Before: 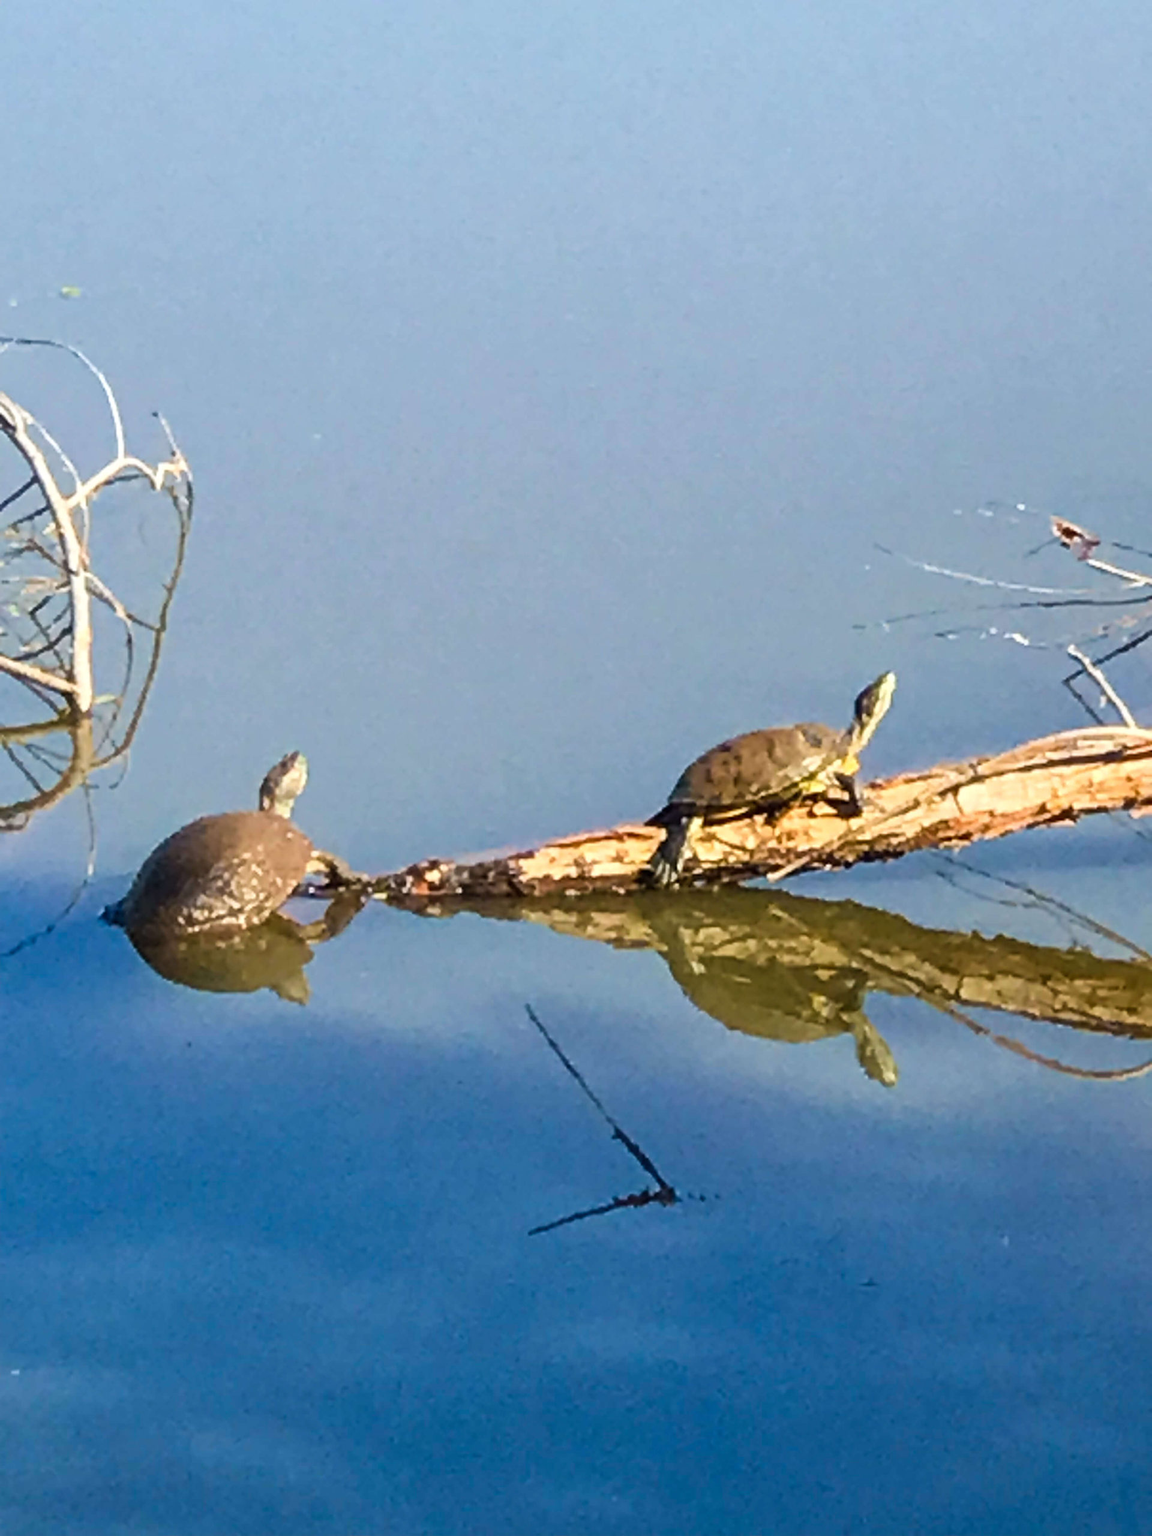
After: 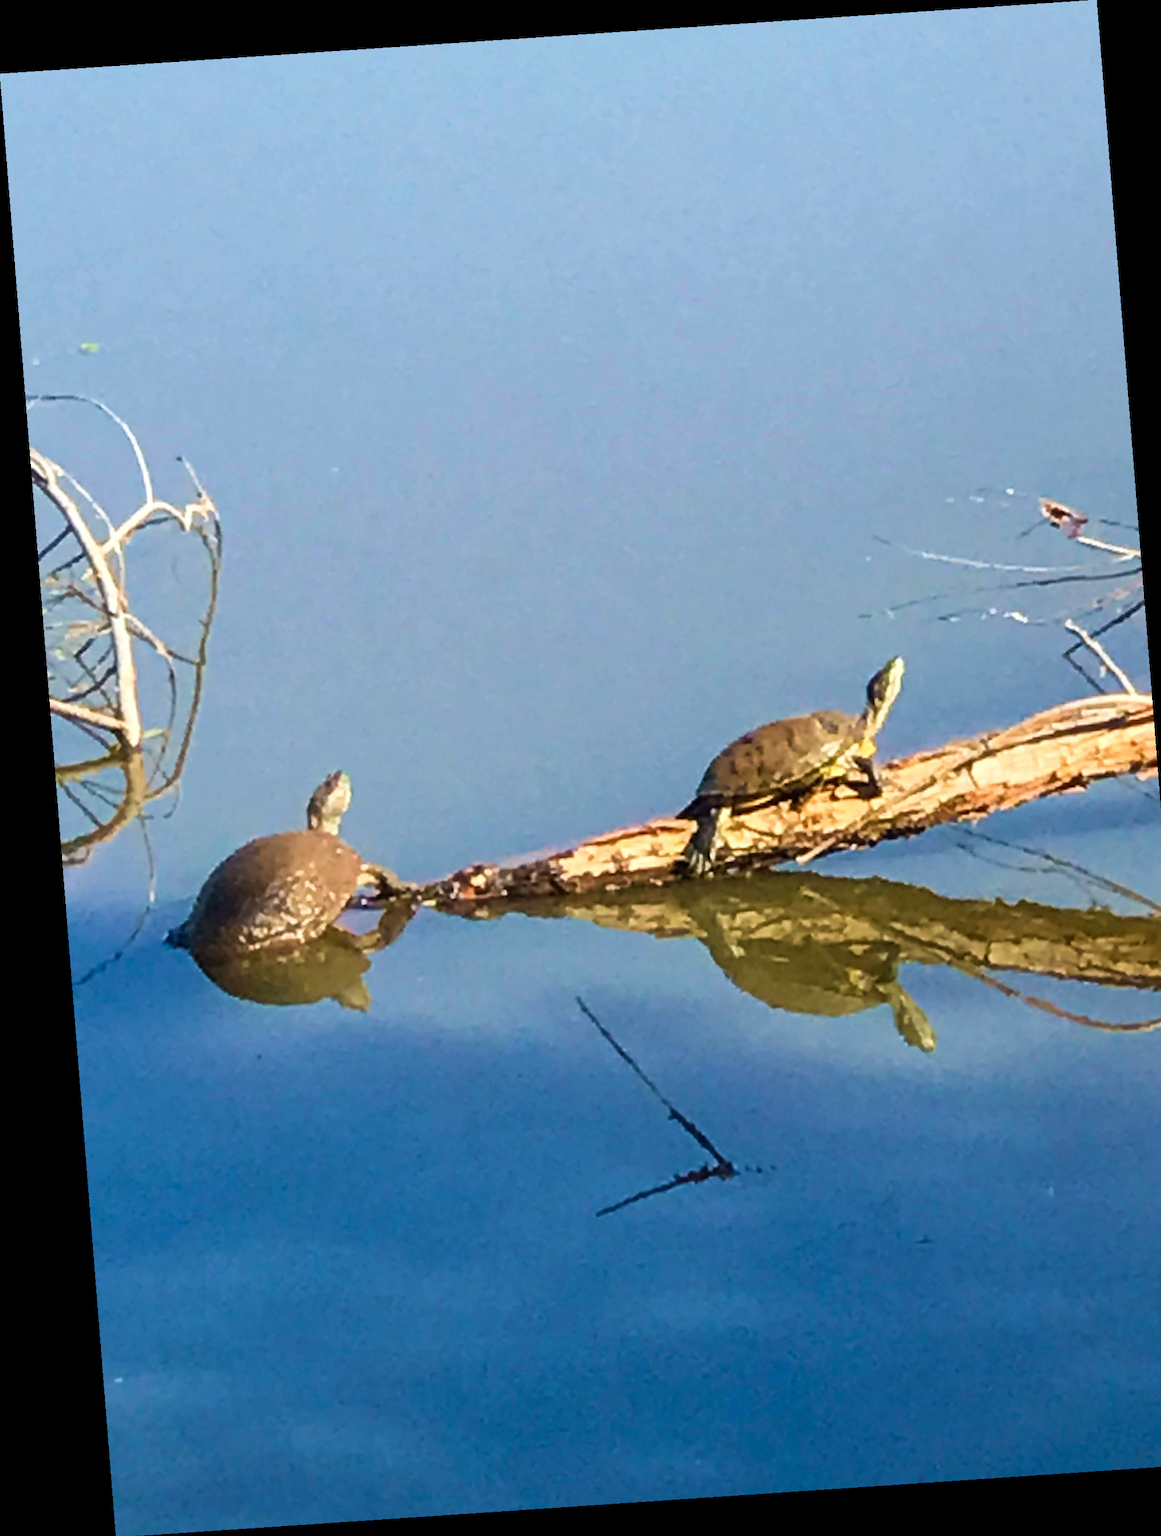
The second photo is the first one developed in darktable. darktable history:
rotate and perspective: rotation -4.2°, shear 0.006, automatic cropping off
crop: right 4.126%, bottom 0.031%
velvia: on, module defaults
